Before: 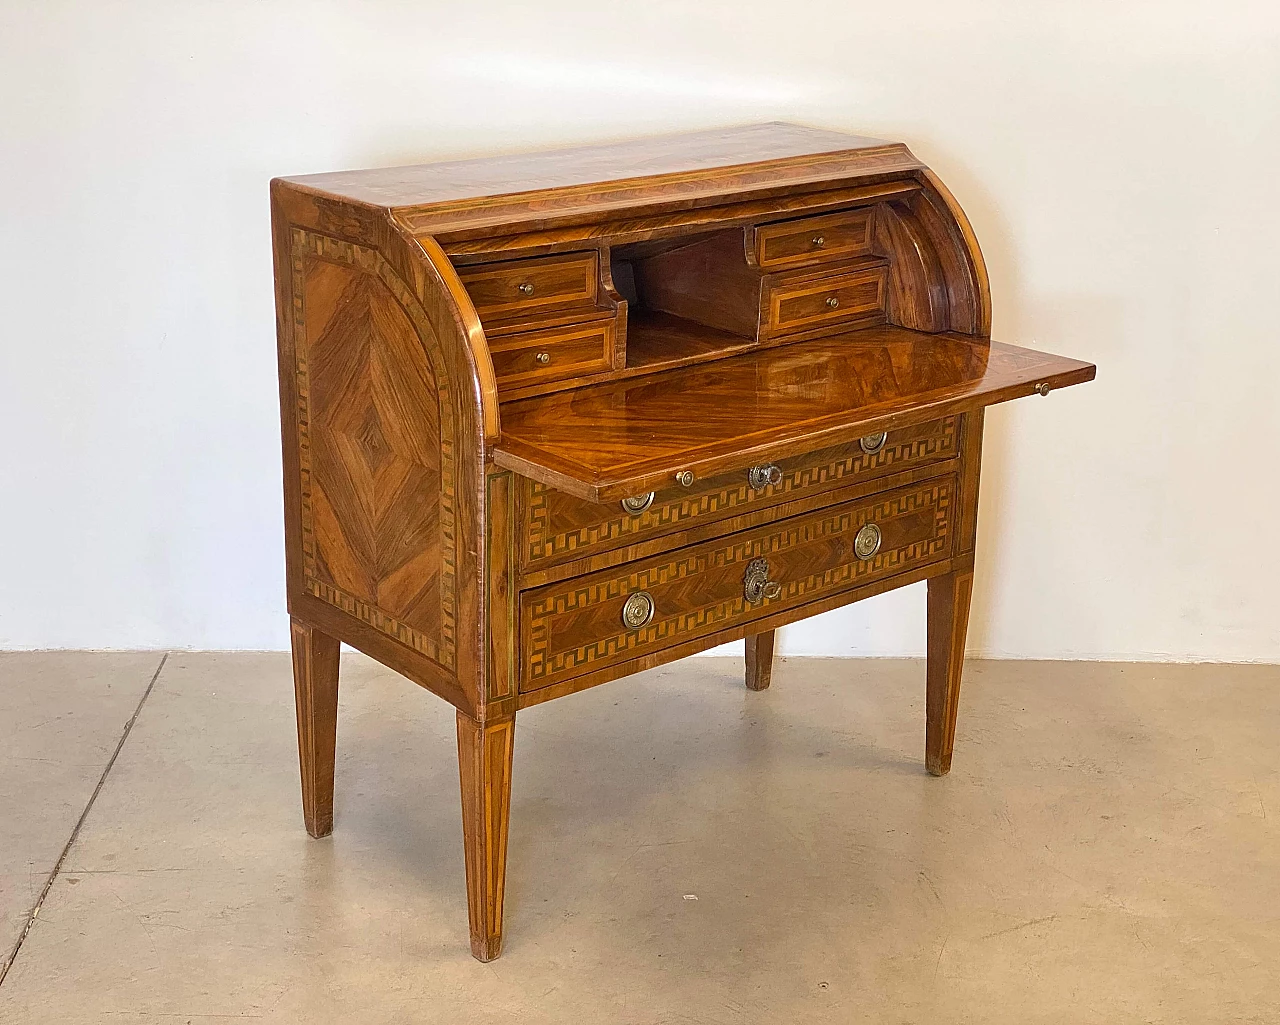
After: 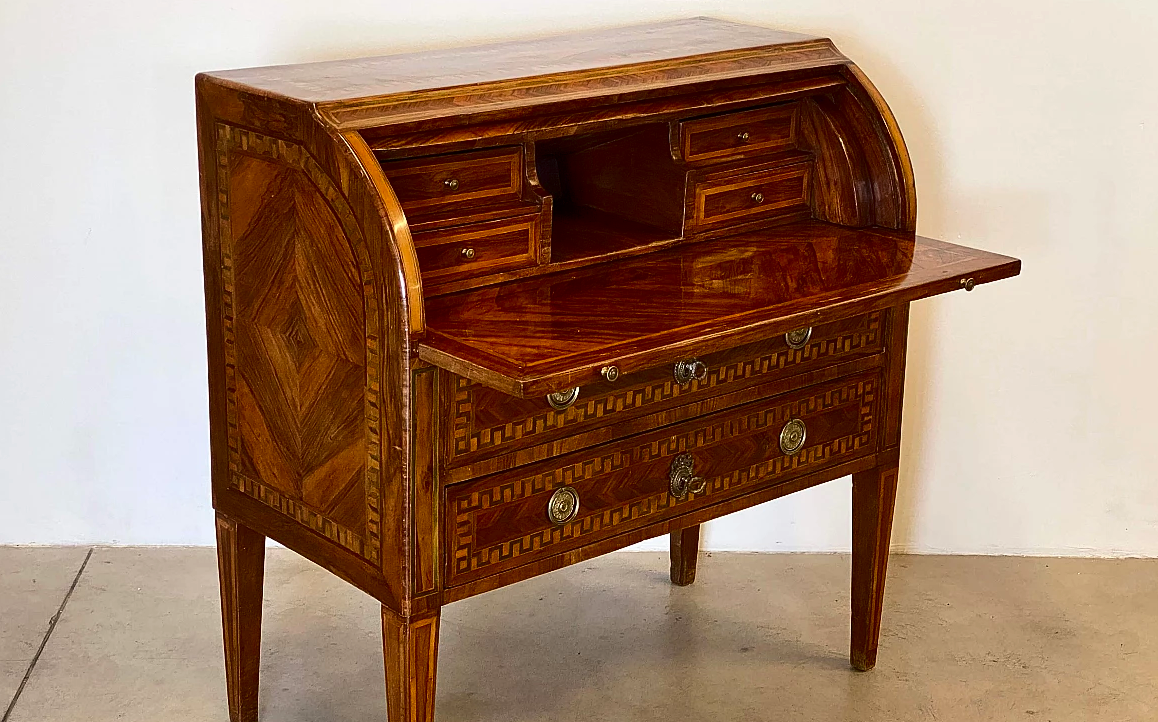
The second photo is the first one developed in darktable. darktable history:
contrast brightness saturation: contrast 0.194, brightness -0.235, saturation 0.119
crop: left 5.924%, top 10.253%, right 3.541%, bottom 19.295%
